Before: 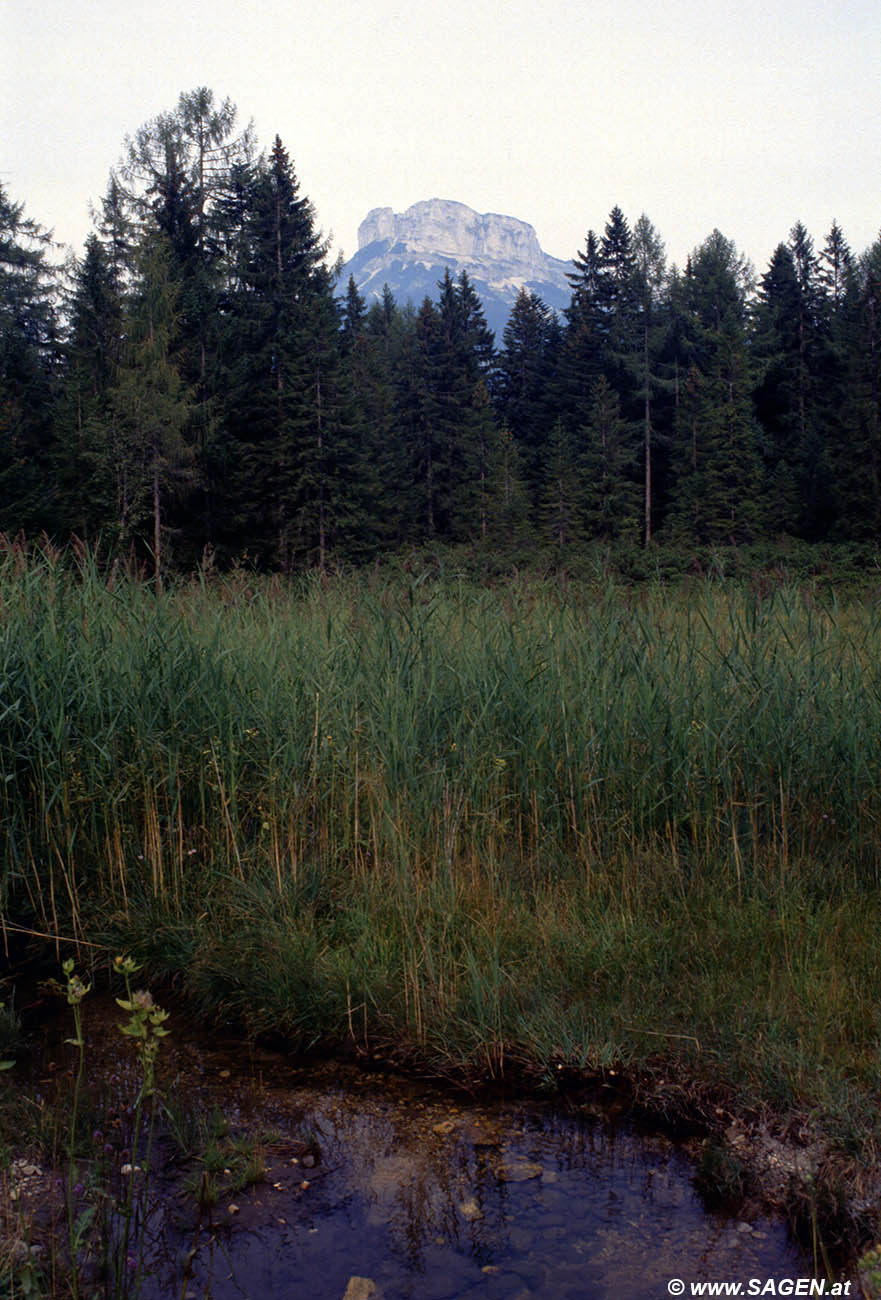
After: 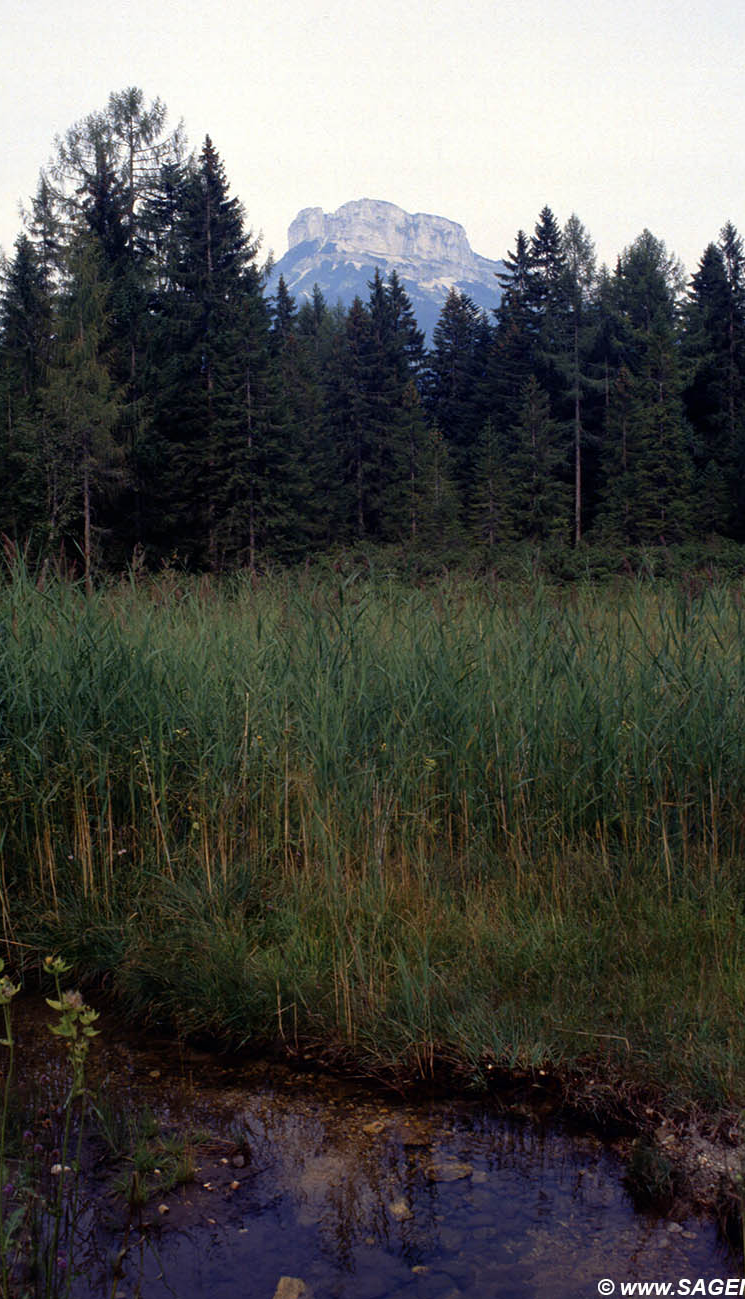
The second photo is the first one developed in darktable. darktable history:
crop: left 7.966%, right 7.451%
